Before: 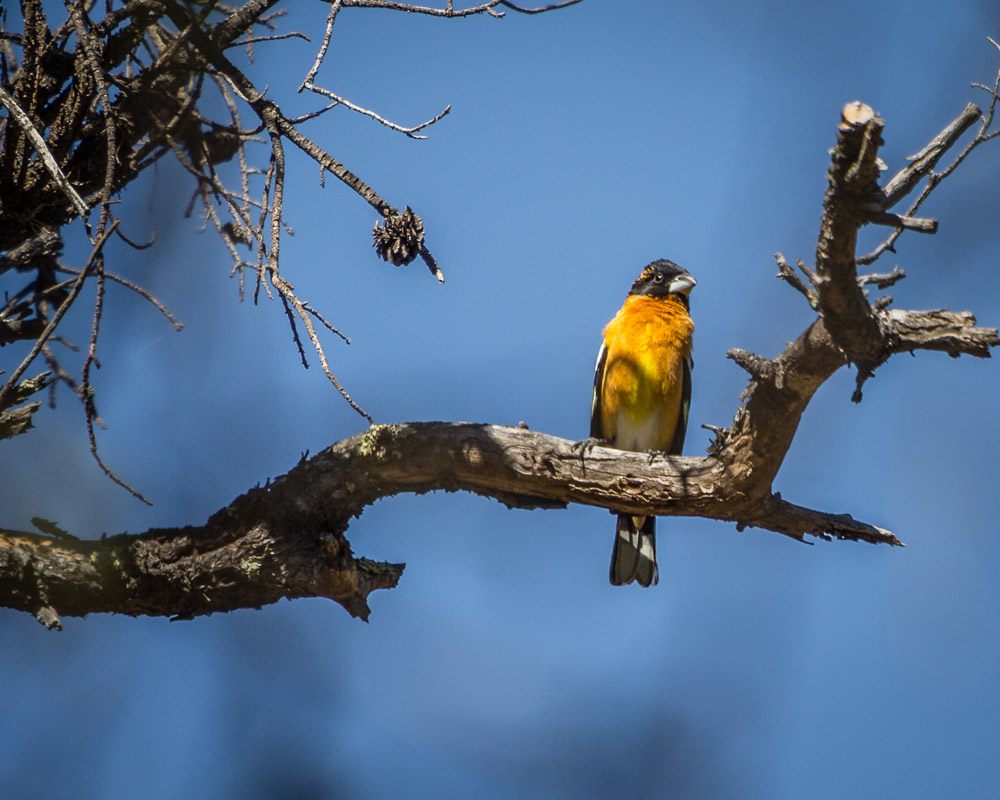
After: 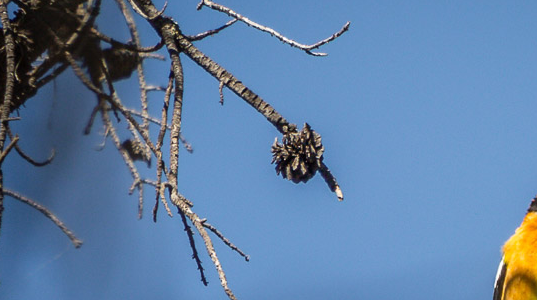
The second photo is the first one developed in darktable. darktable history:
crop: left 10.199%, top 10.497%, right 36.017%, bottom 51.968%
